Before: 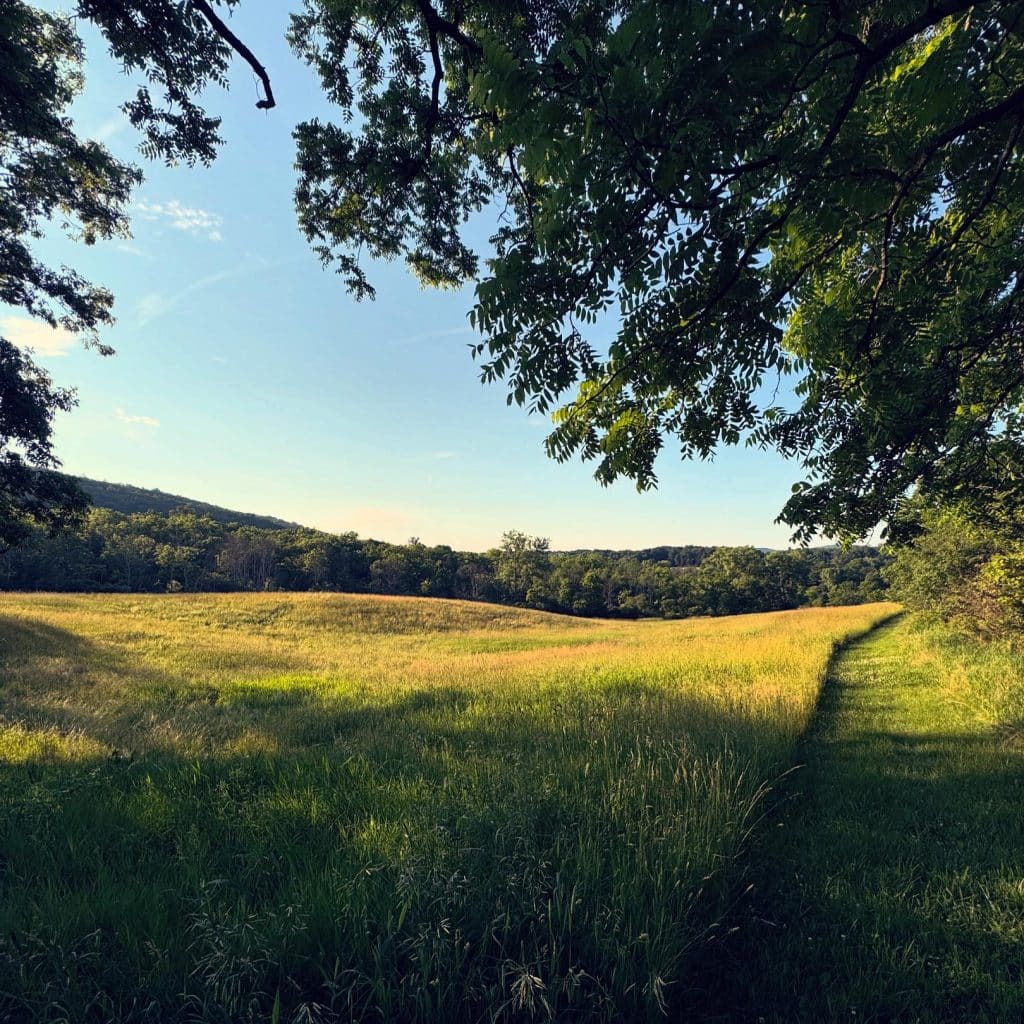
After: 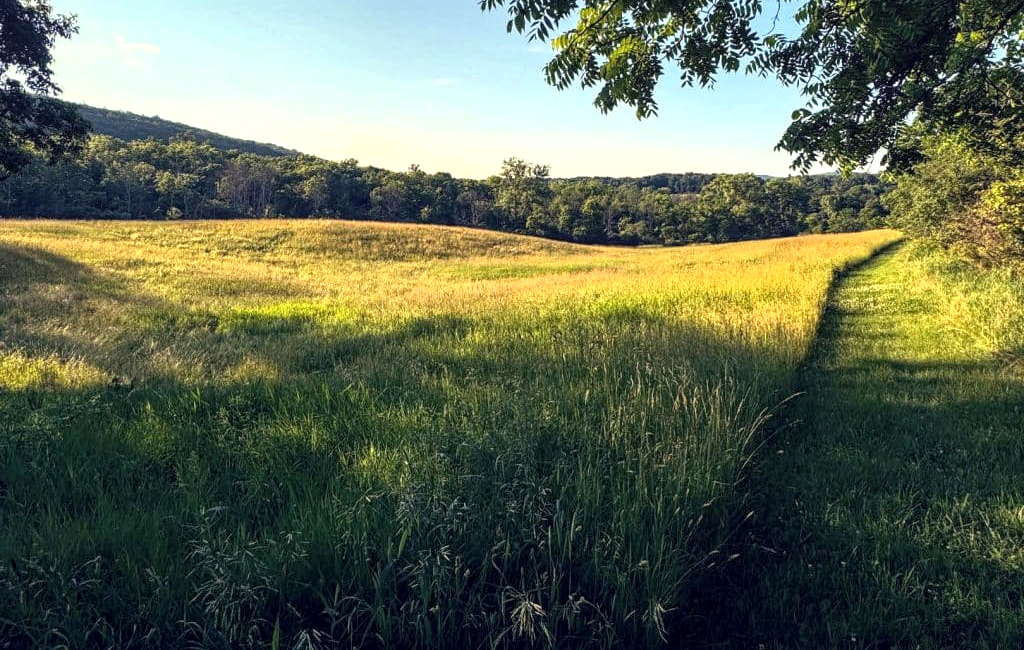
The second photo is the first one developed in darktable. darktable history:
local contrast: detail 130%
exposure: exposure 0.375 EV, compensate highlight preservation false
crop and rotate: top 36.435%
tone equalizer: on, module defaults
